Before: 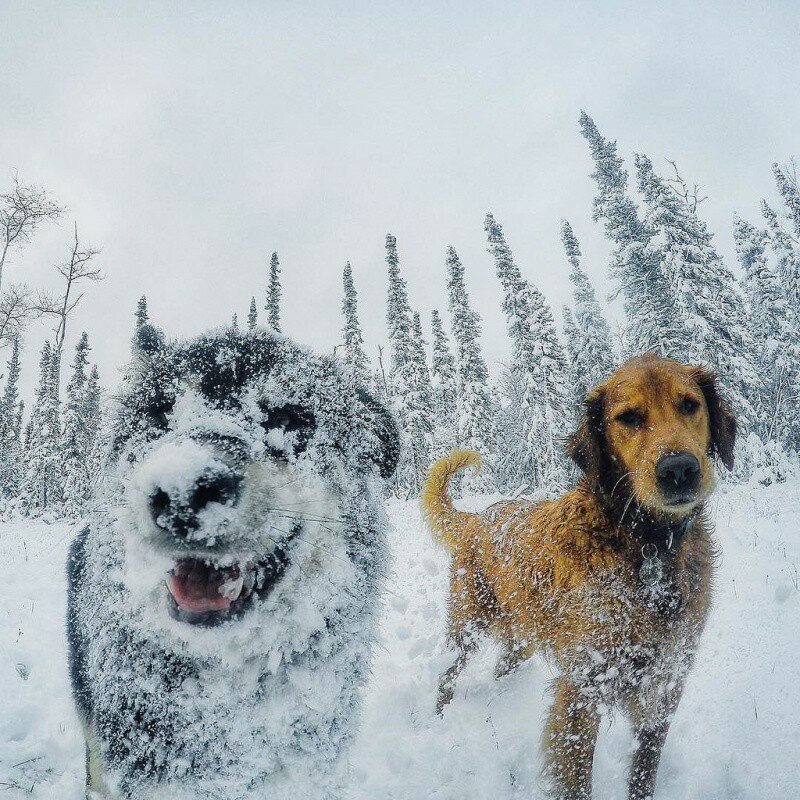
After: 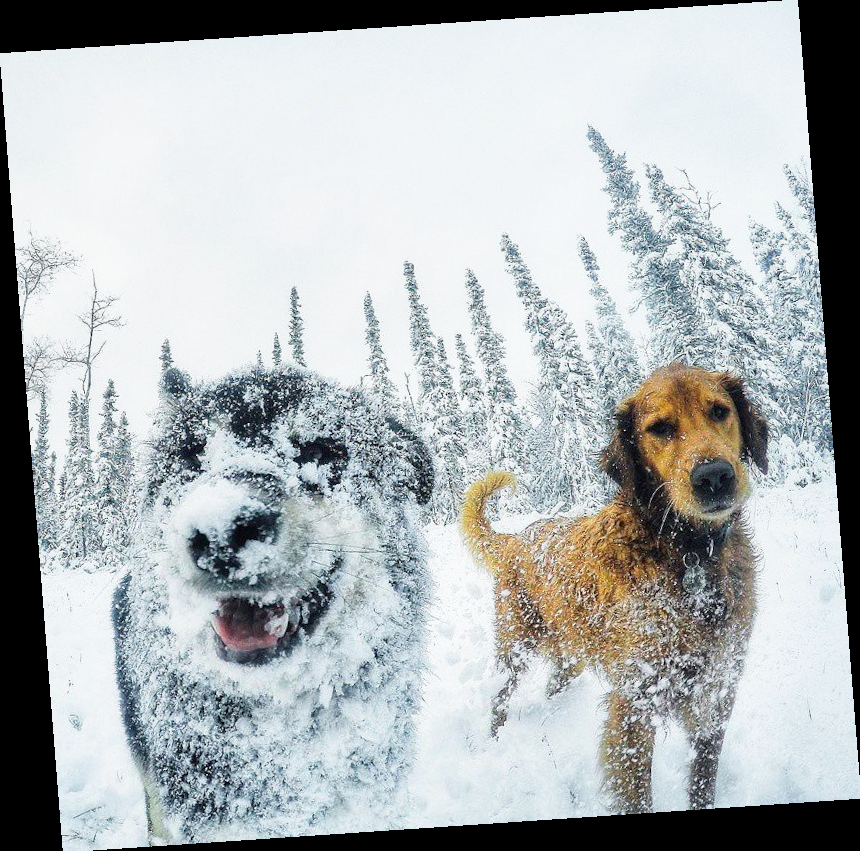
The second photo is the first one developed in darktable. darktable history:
local contrast: mode bilateral grid, contrast 20, coarseness 50, detail 120%, midtone range 0.2
base curve: curves: ch0 [(0, 0) (0.579, 0.807) (1, 1)], preserve colors none
rotate and perspective: rotation -4.2°, shear 0.006, automatic cropping off
